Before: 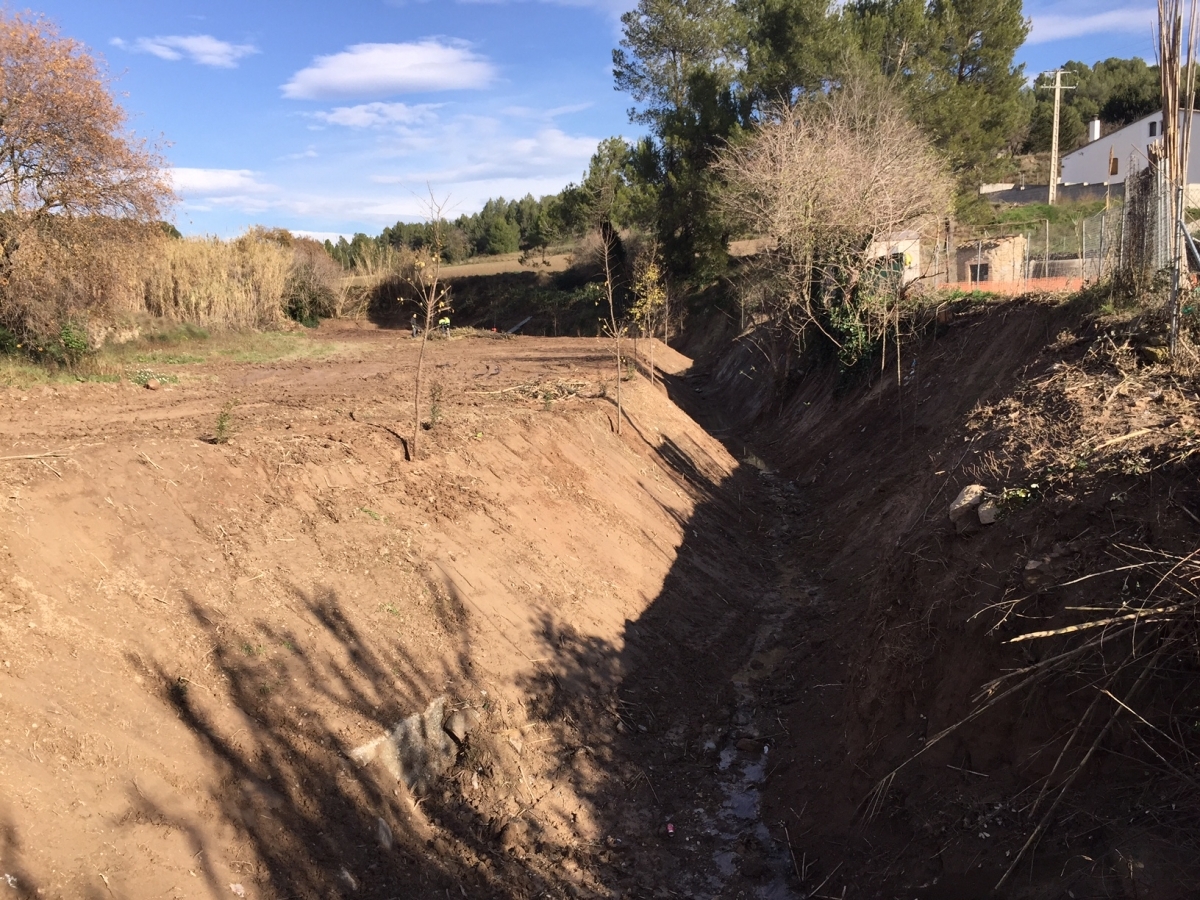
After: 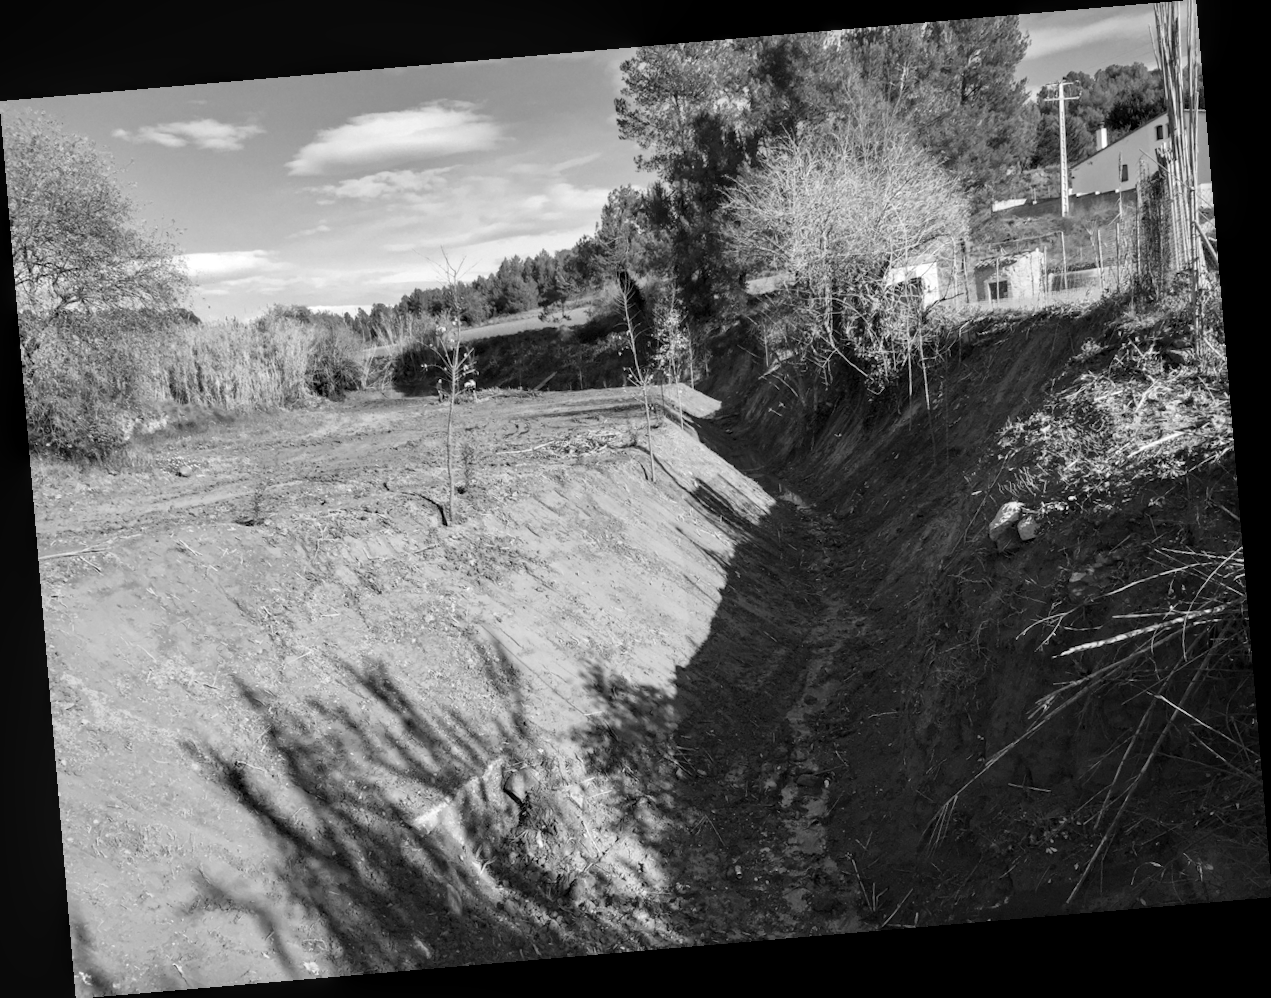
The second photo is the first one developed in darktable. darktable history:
rotate and perspective: rotation -4.86°, automatic cropping off
contrast brightness saturation: brightness 0.09, saturation 0.19
haze removal: compatibility mode true, adaptive false
monochrome: on, module defaults
local contrast: detail 130%
